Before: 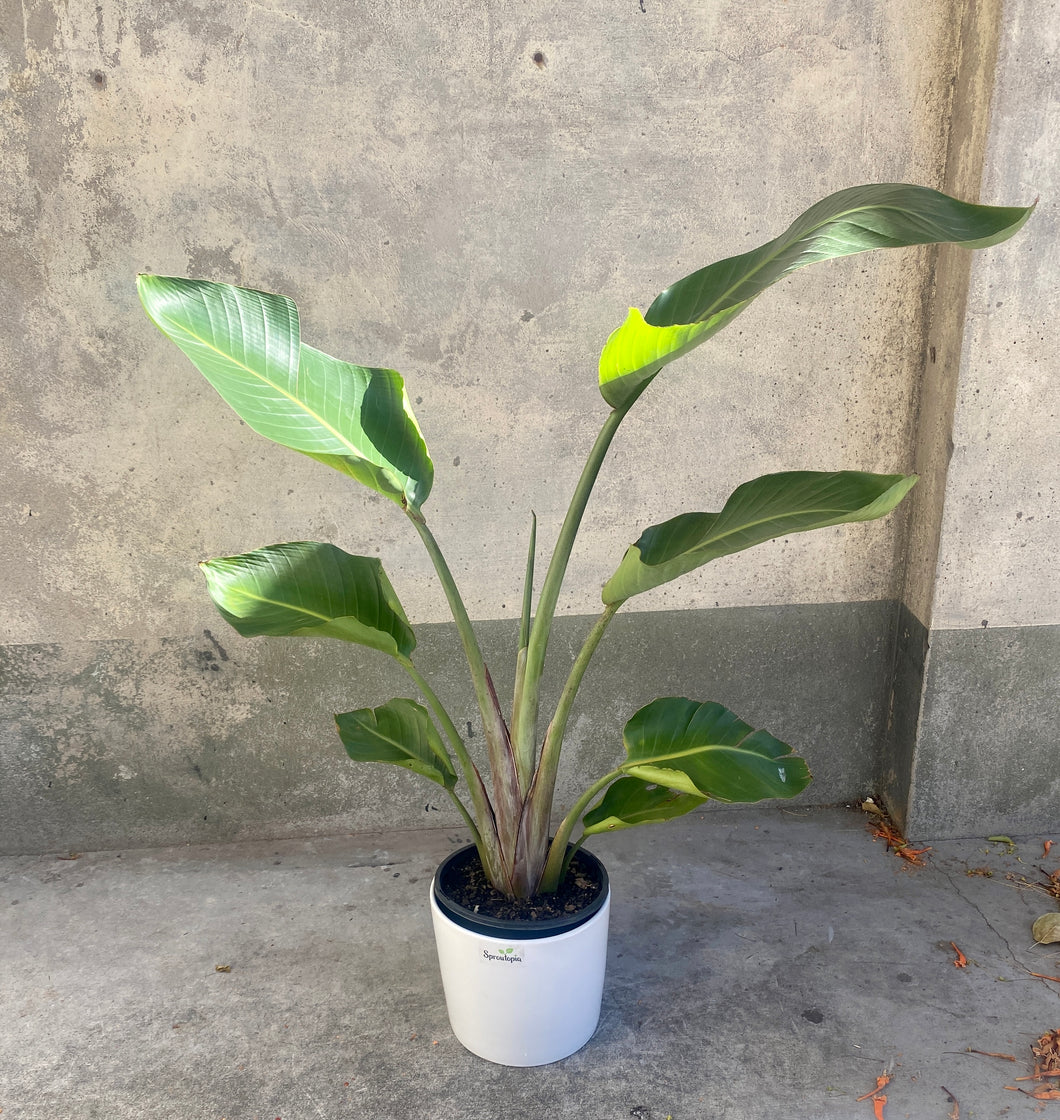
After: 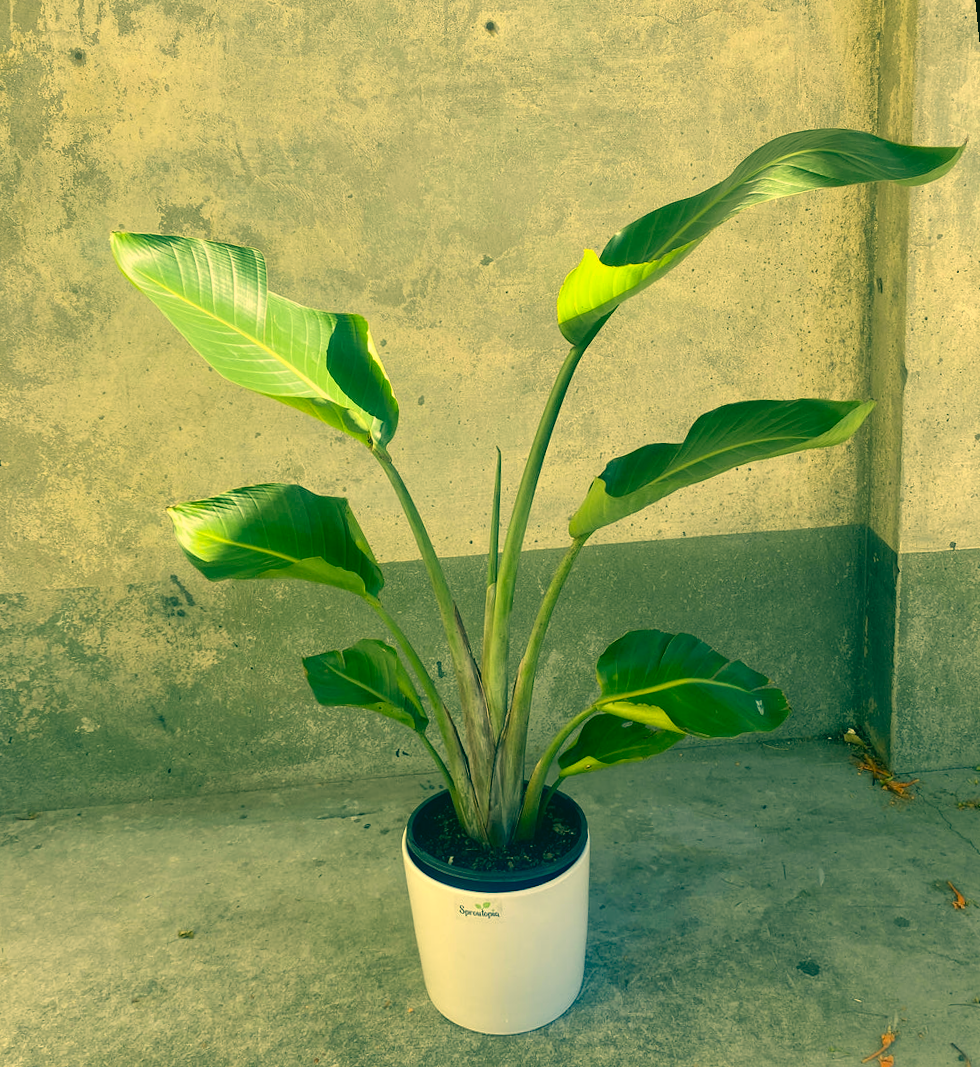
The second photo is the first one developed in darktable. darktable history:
color correction: highlights a* 1.83, highlights b* 34.02, shadows a* -36.68, shadows b* -5.48
rotate and perspective: rotation -1.68°, lens shift (vertical) -0.146, crop left 0.049, crop right 0.912, crop top 0.032, crop bottom 0.96
contrast brightness saturation: contrast -0.02, brightness -0.01, saturation 0.03
white balance: red 1.045, blue 0.932
